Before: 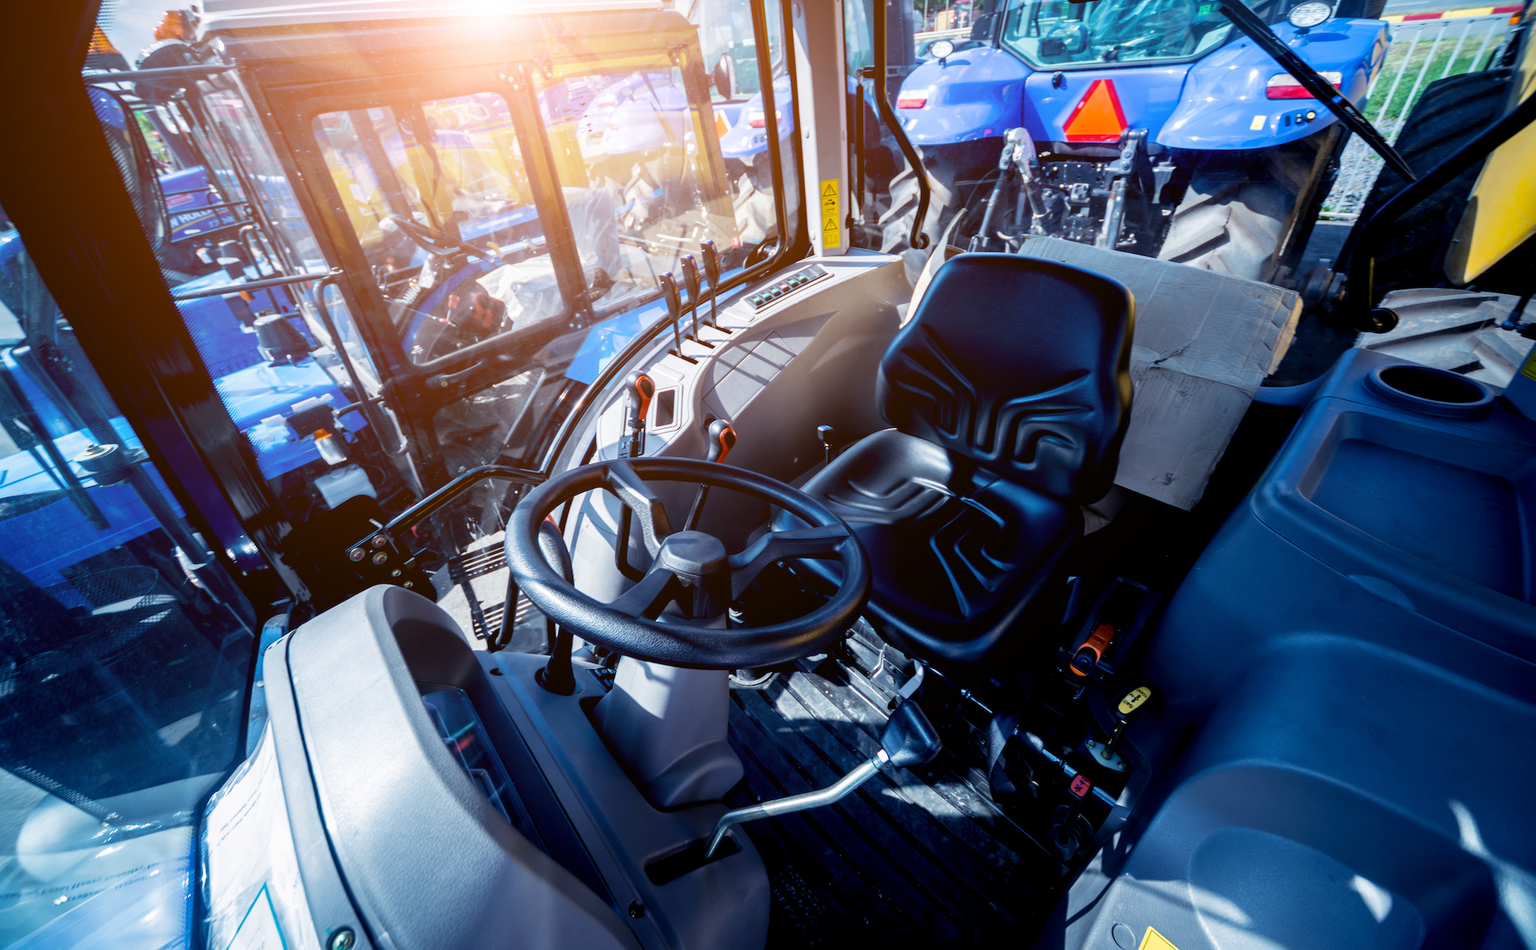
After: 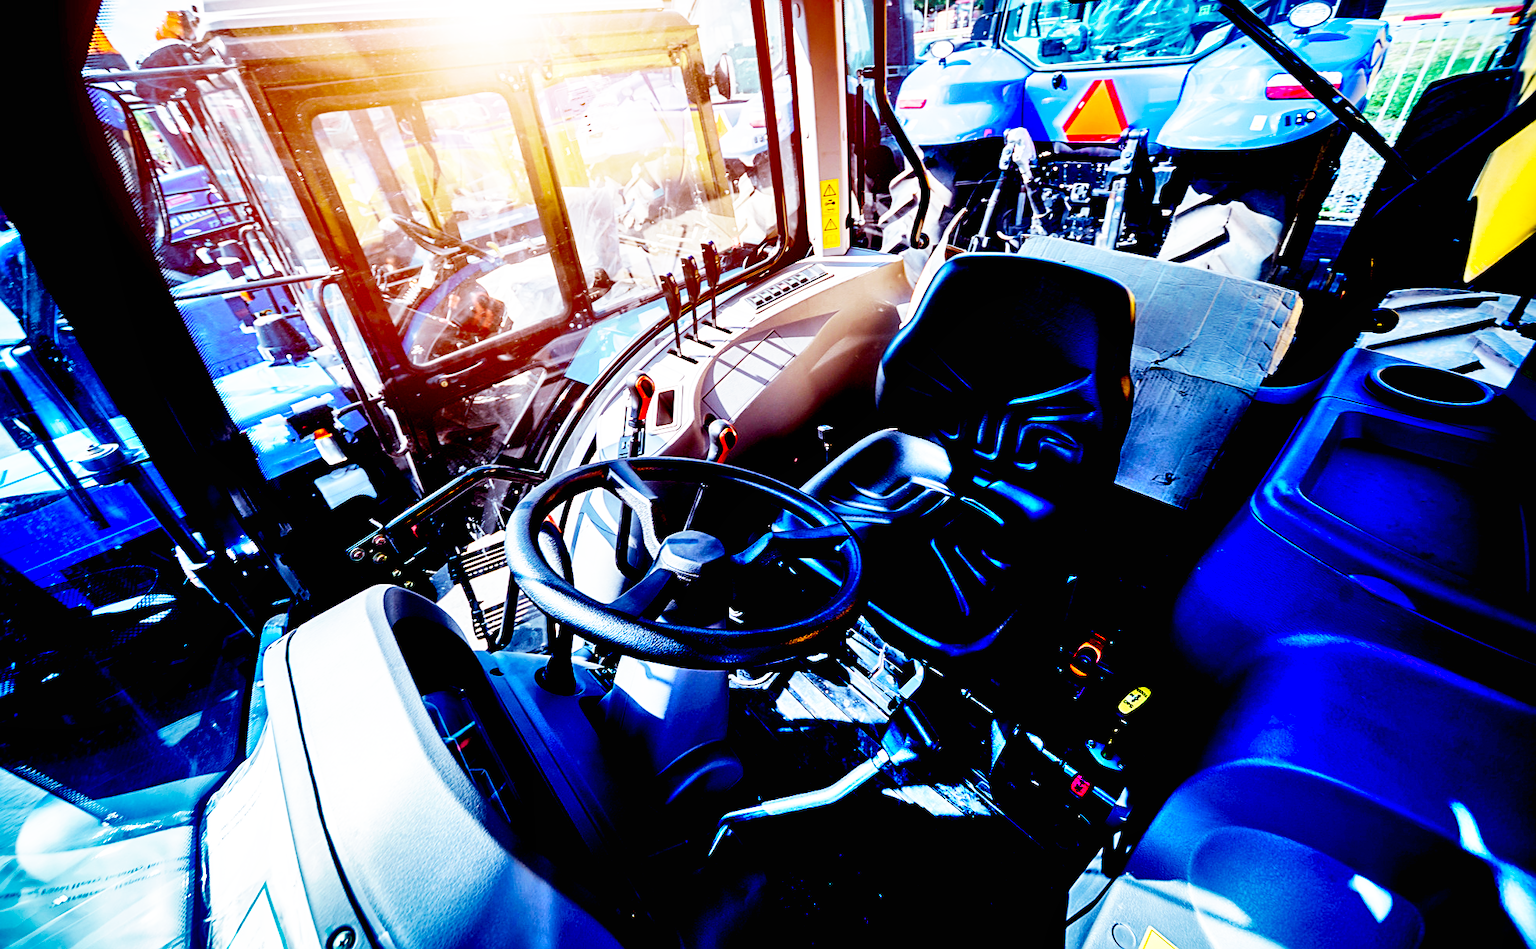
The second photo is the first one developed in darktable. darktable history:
exposure: black level correction 0.056, compensate highlight preservation false
sharpen: amount 0.493
base curve: curves: ch0 [(0, 0) (0.007, 0.004) (0.027, 0.03) (0.046, 0.07) (0.207, 0.54) (0.442, 0.872) (0.673, 0.972) (1, 1)], preserve colors none
shadows and highlights: white point adjustment 0.105, highlights -69.01, soften with gaussian
